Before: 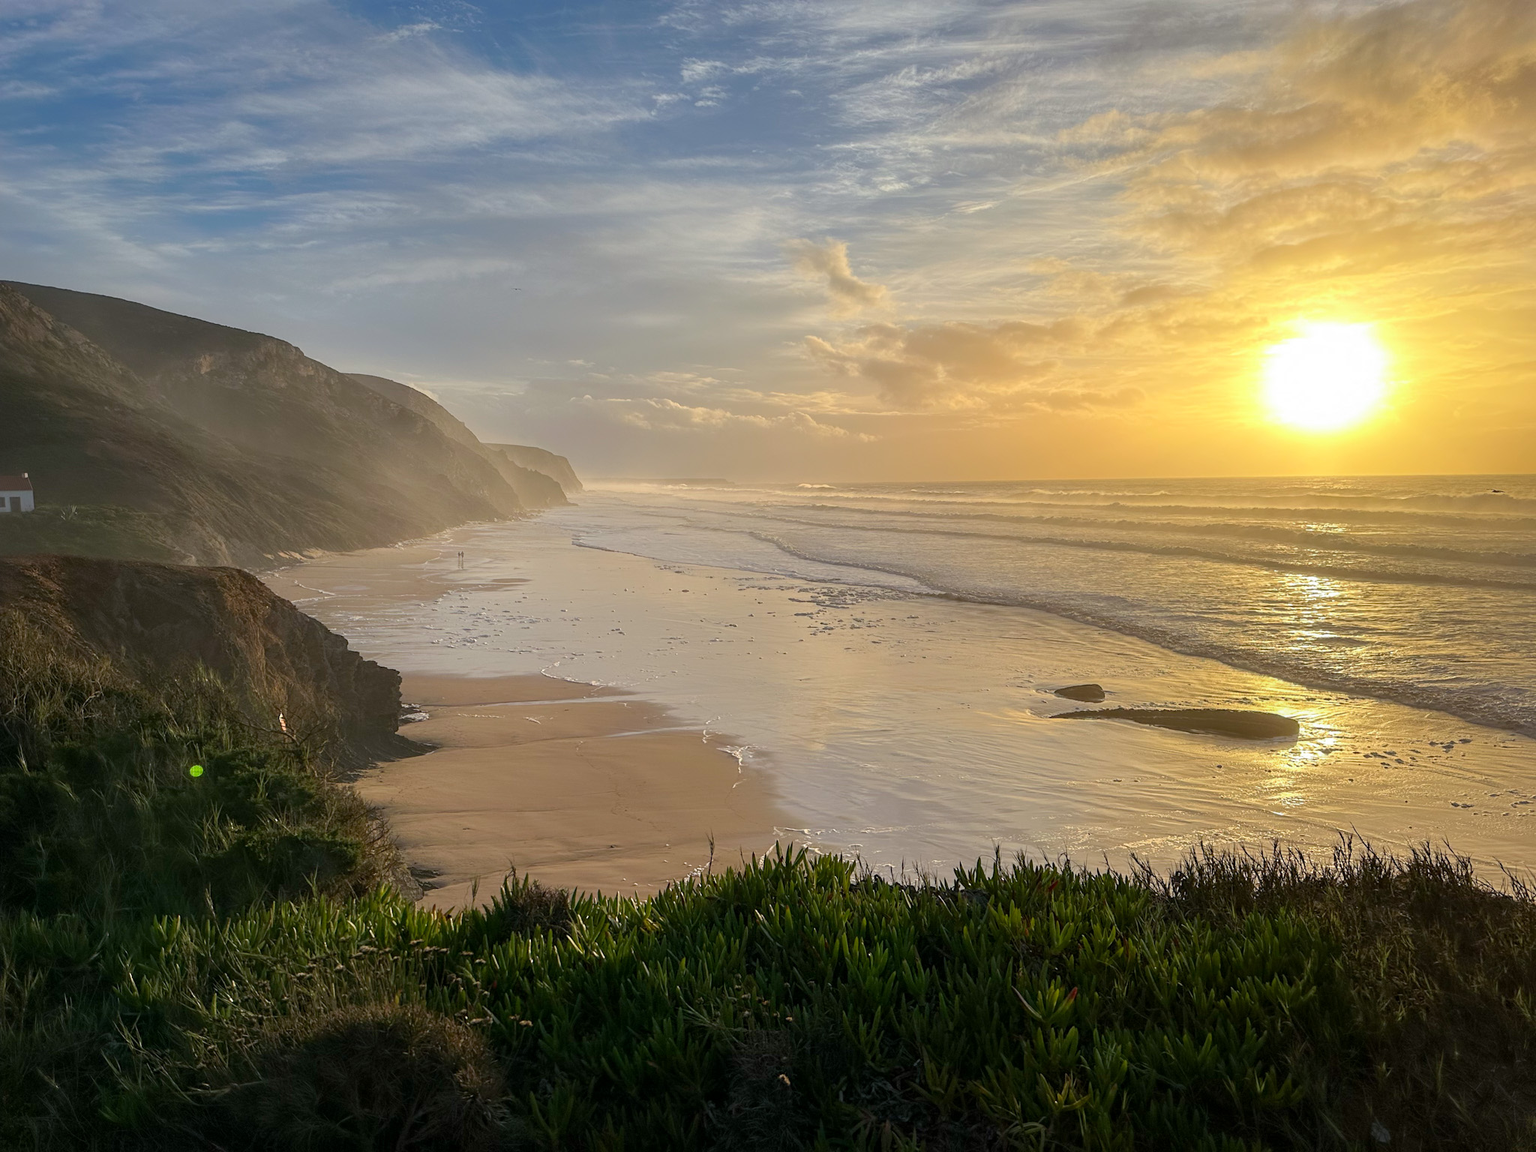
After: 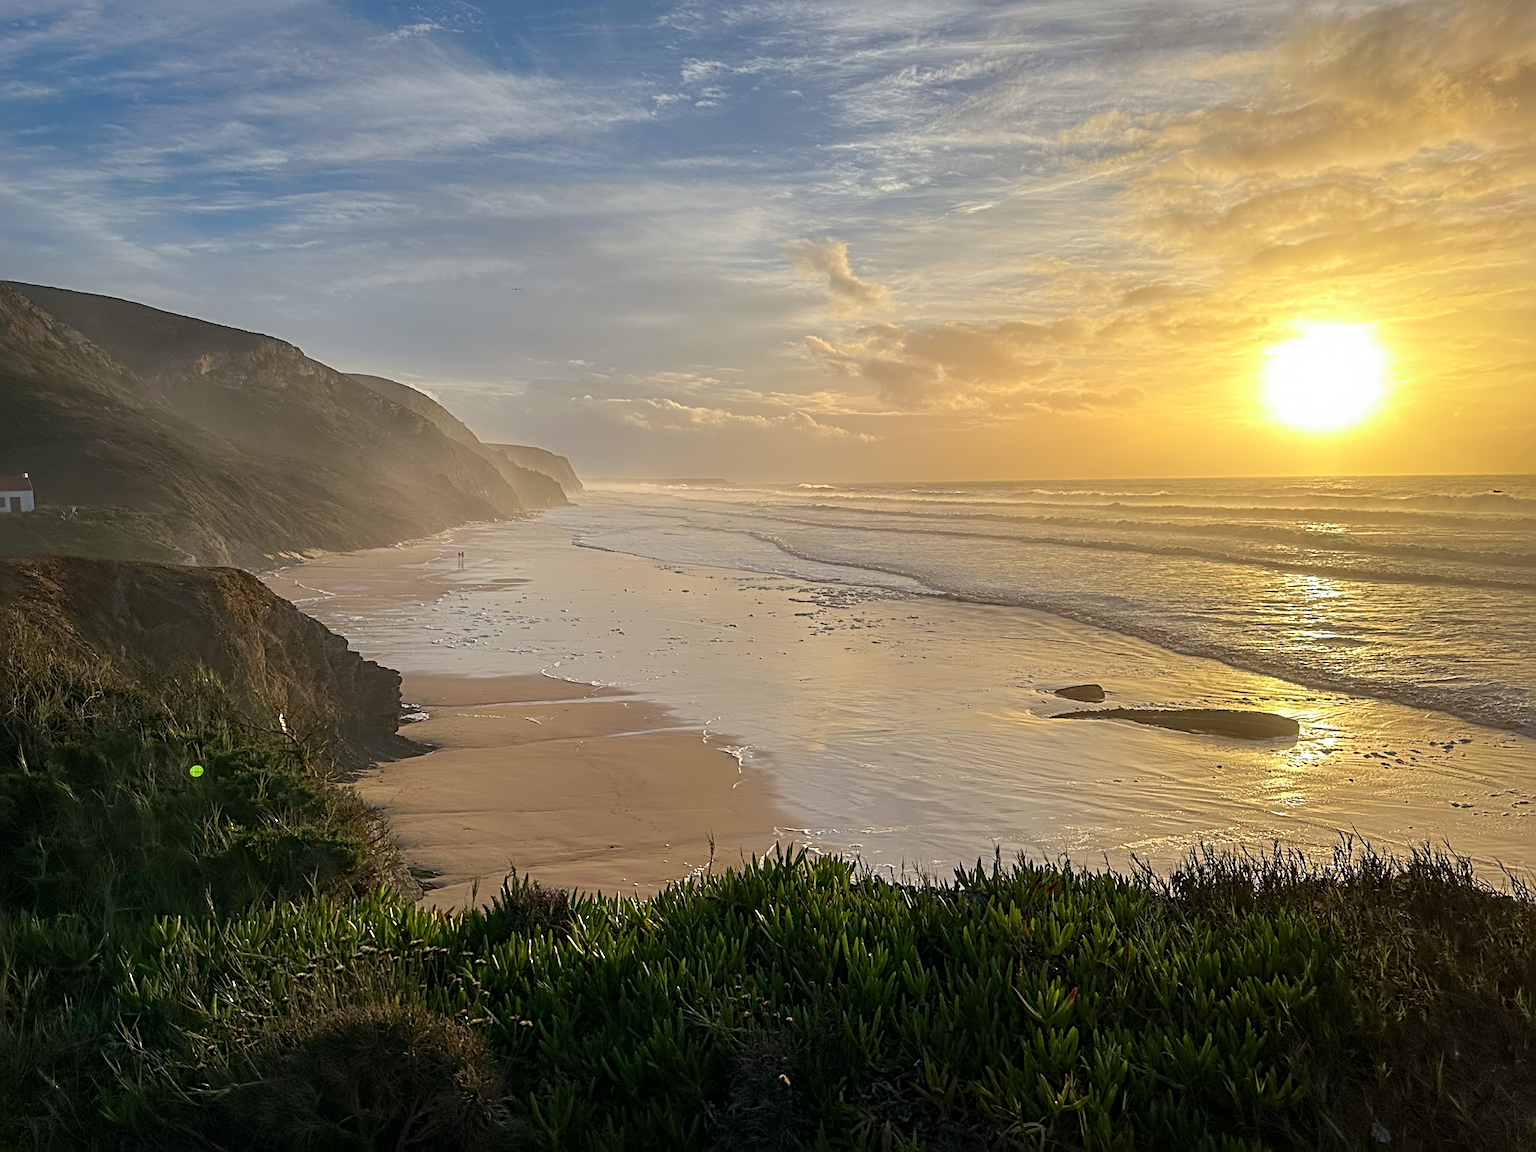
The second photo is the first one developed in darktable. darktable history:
sharpen: radius 3.957
